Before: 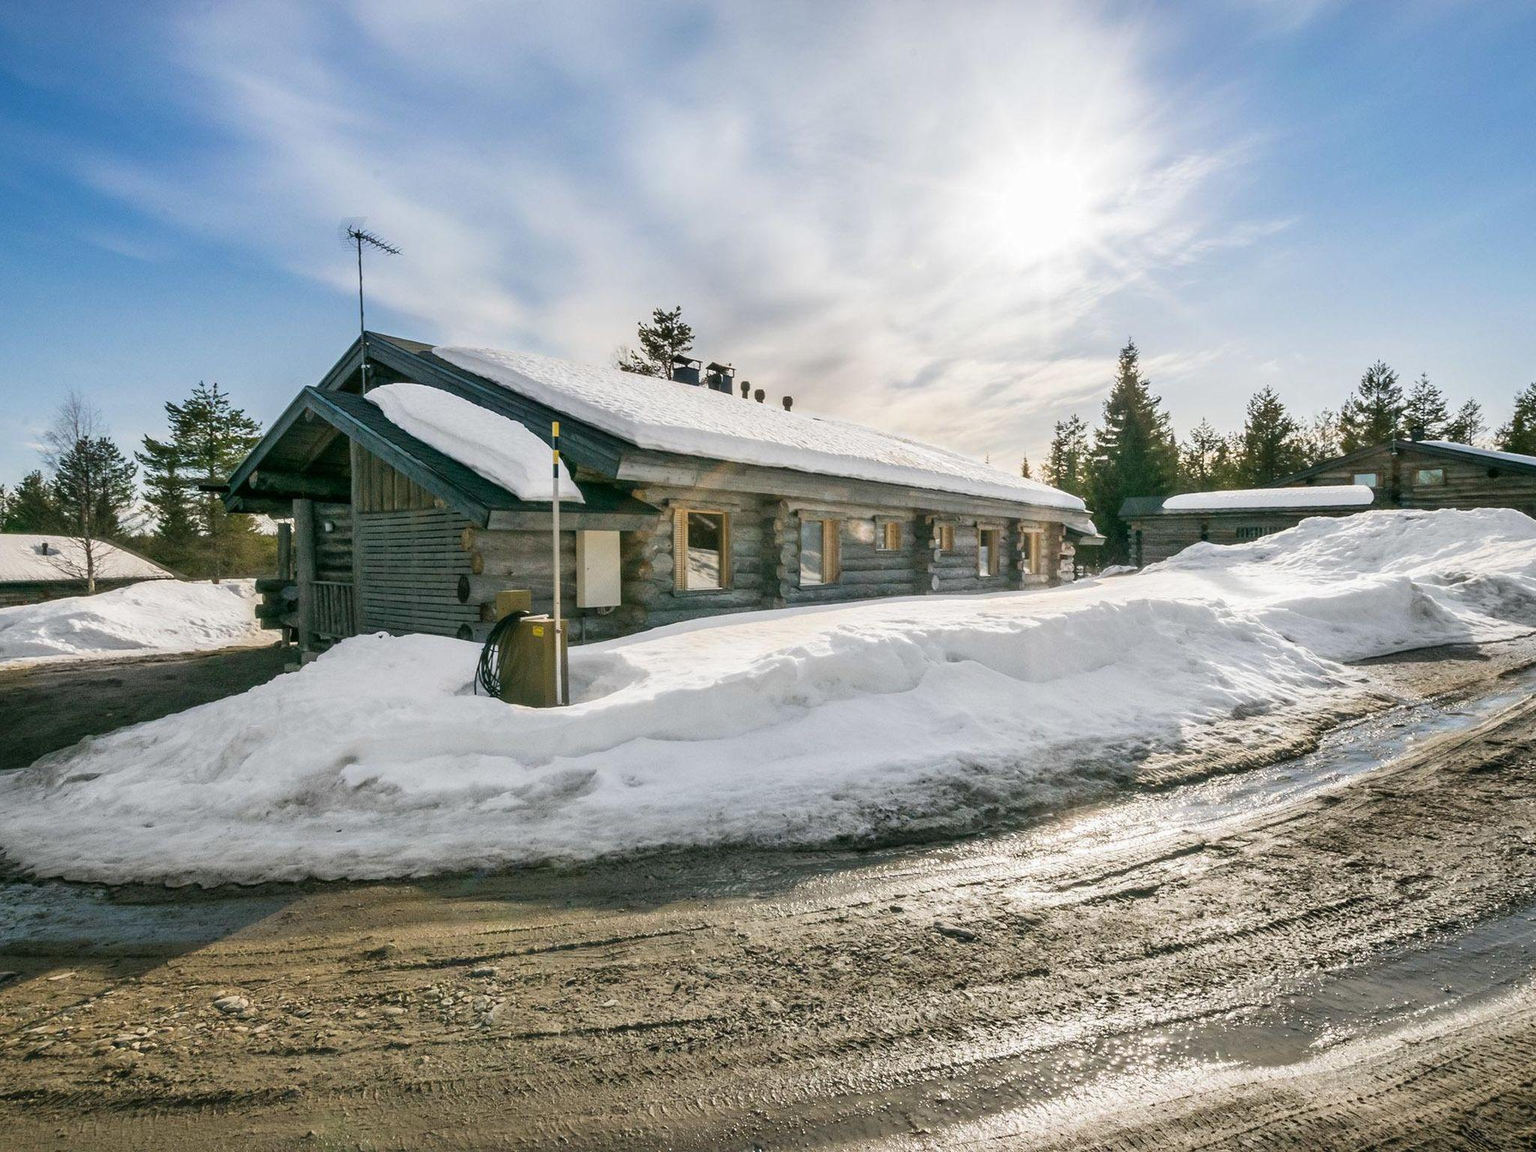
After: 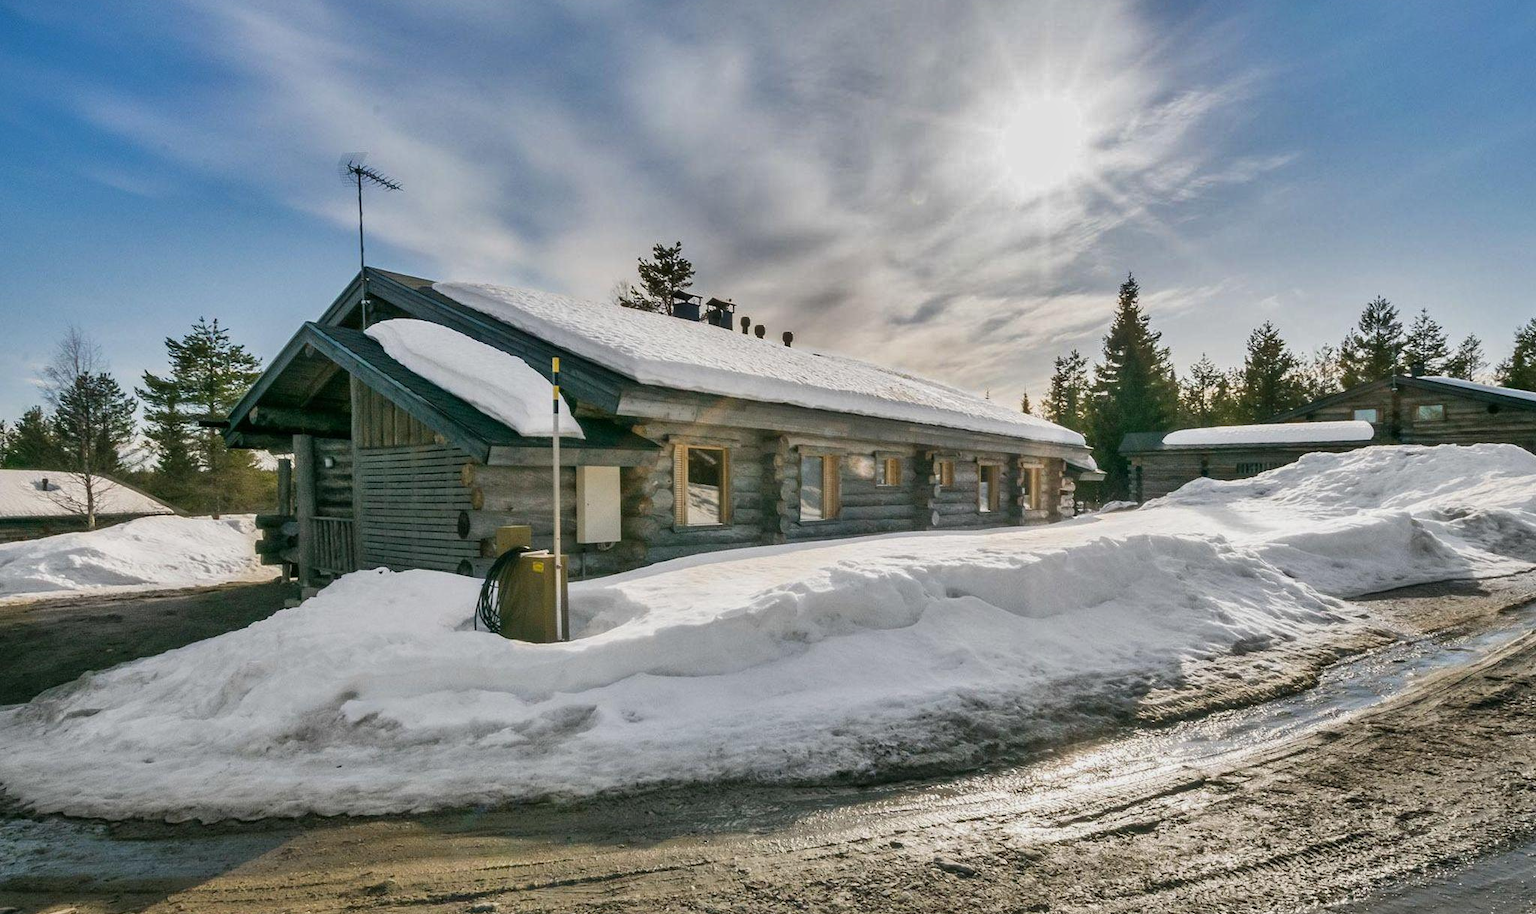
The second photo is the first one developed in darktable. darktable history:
crop and rotate: top 5.659%, bottom 14.926%
shadows and highlights: white point adjustment -3.58, highlights -63.84, shadows color adjustment 97.67%, soften with gaussian
